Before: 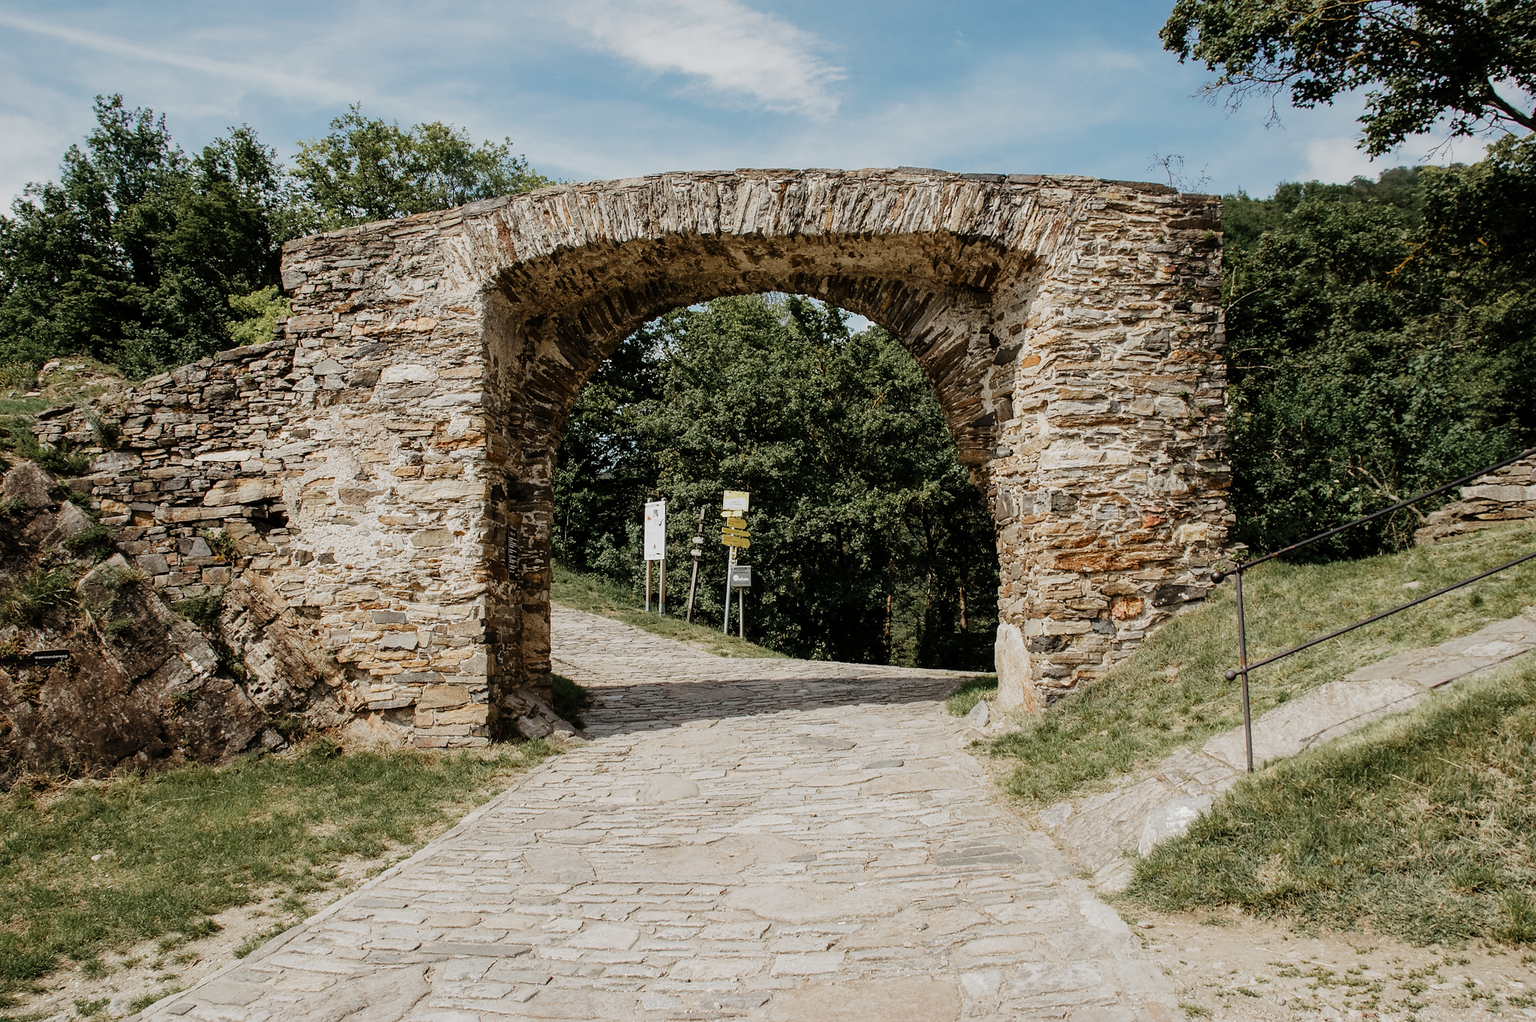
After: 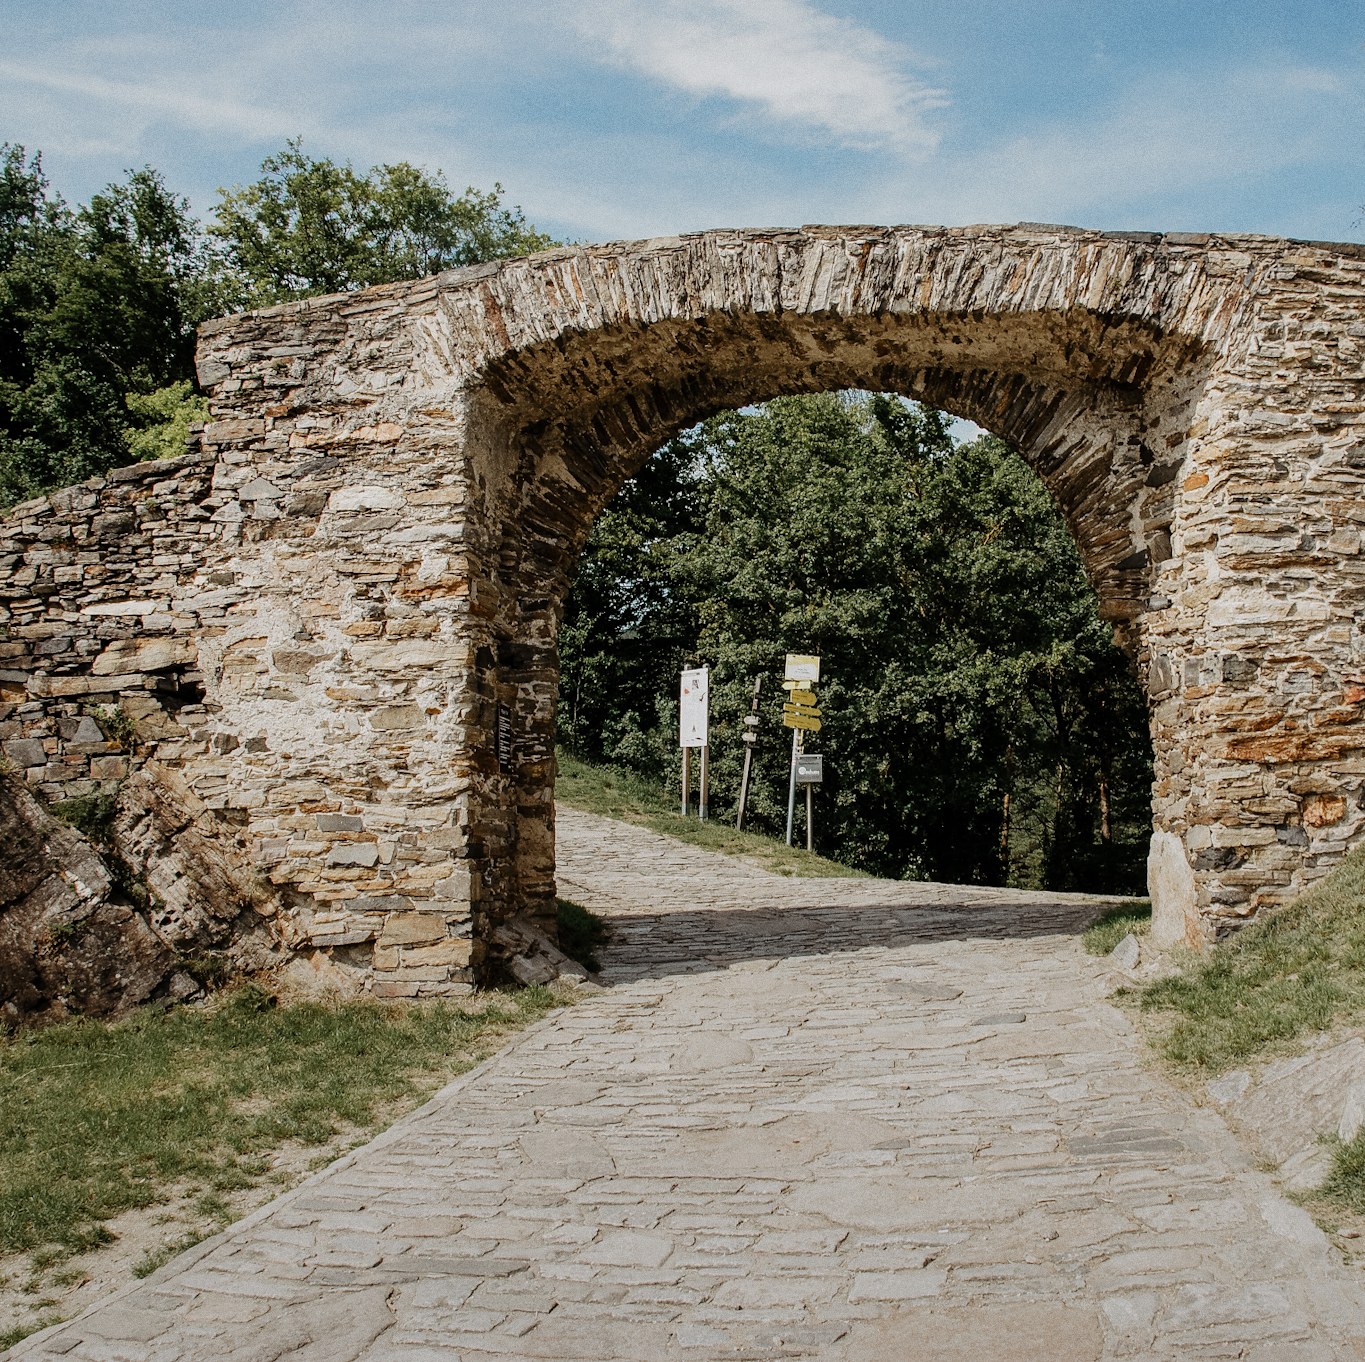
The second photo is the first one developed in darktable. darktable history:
graduated density: rotation -180°, offset 24.95
grain: coarseness 0.09 ISO
crop and rotate: left 8.786%, right 24.548%
